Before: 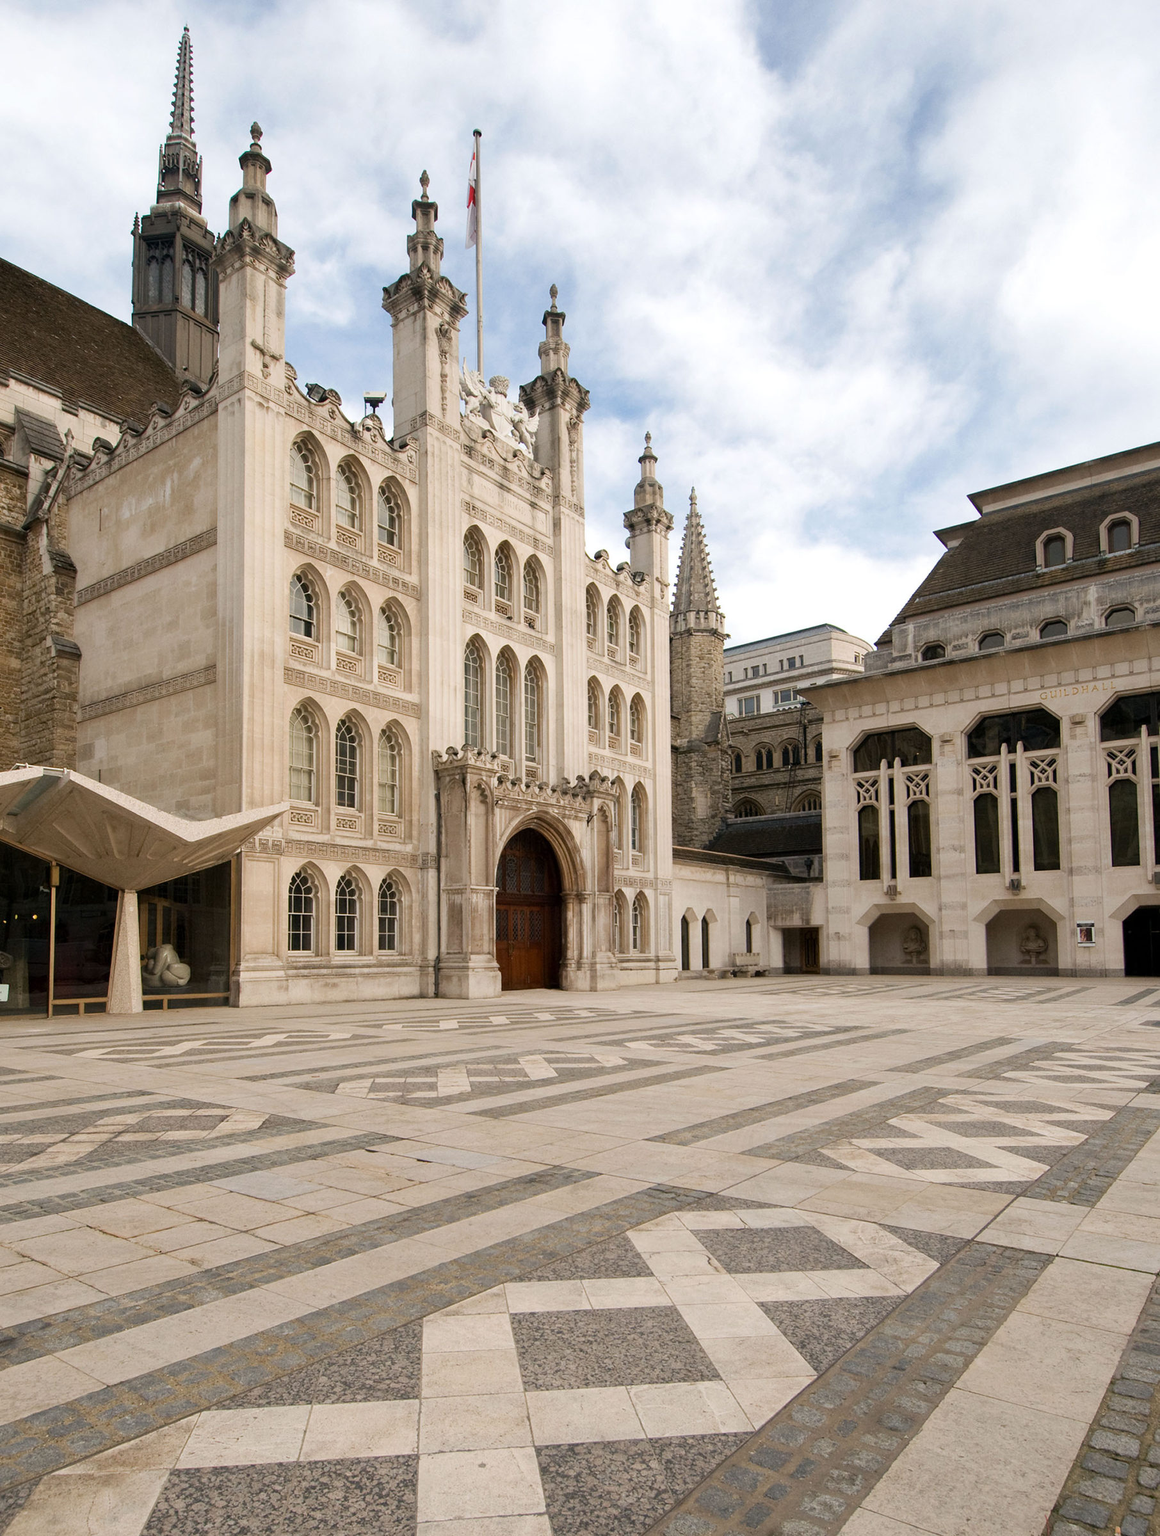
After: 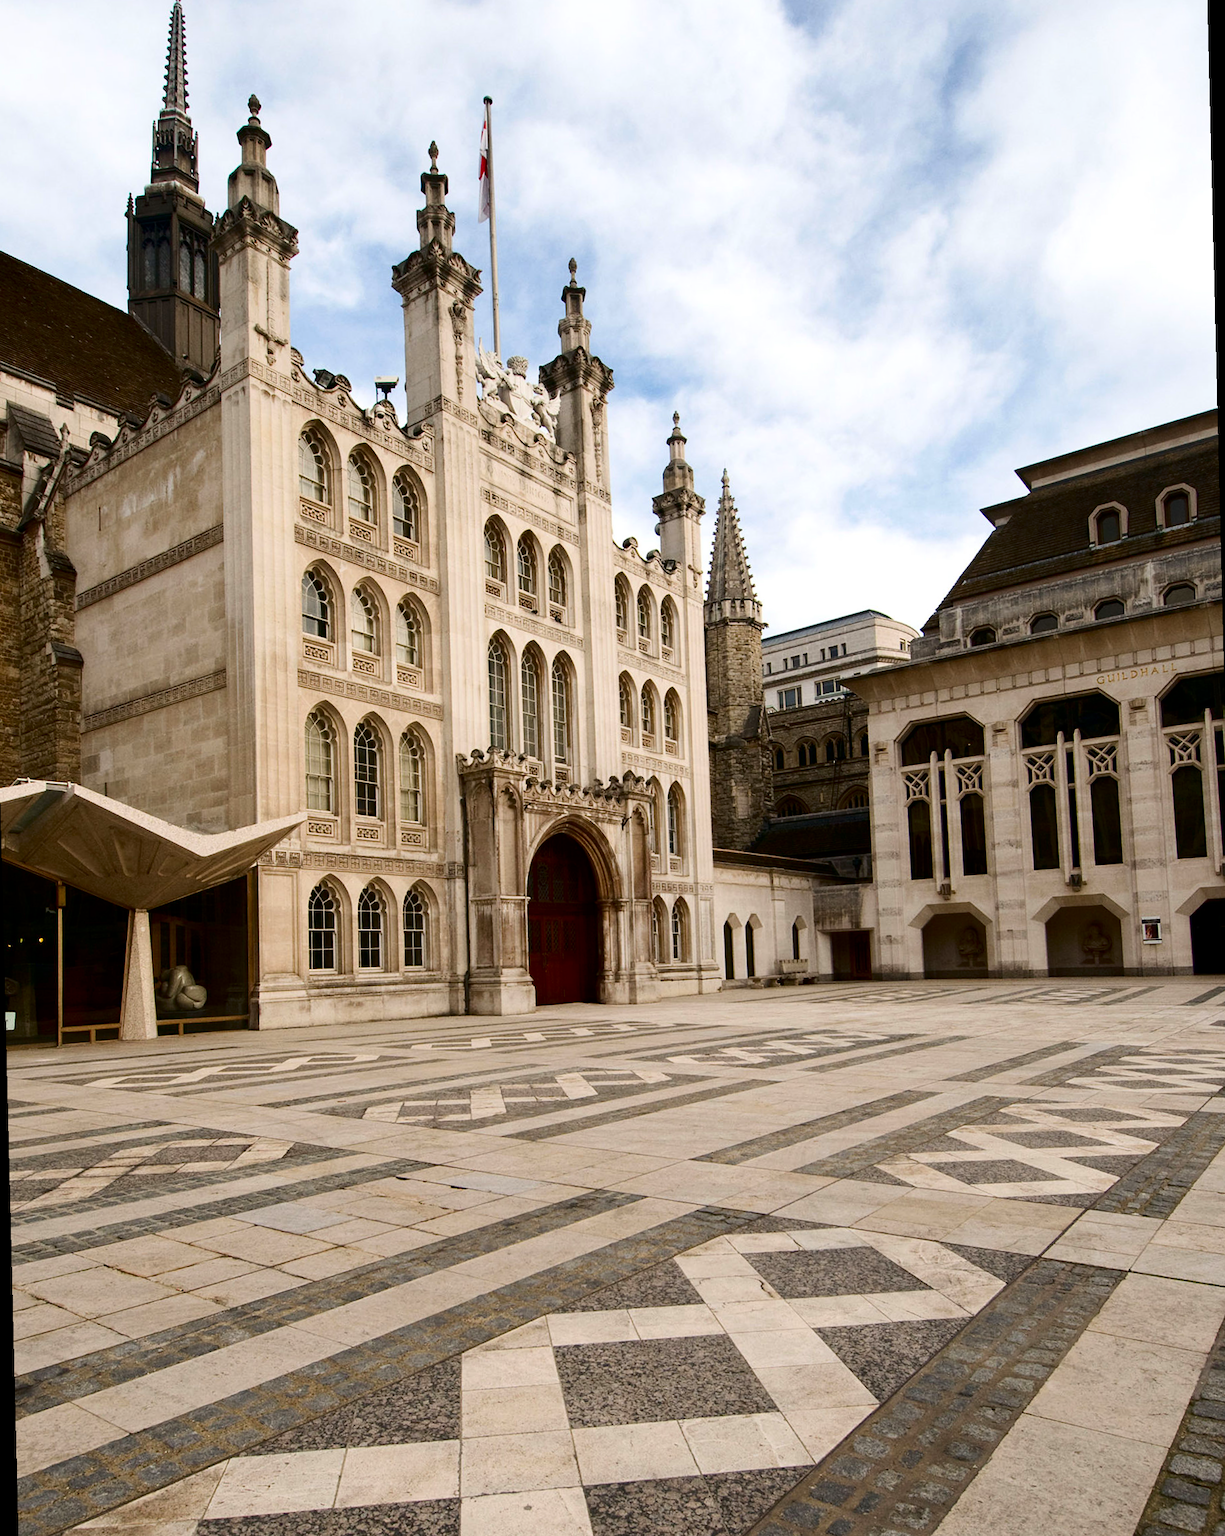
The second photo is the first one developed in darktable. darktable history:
rotate and perspective: rotation -1.42°, crop left 0.016, crop right 0.984, crop top 0.035, crop bottom 0.965
contrast brightness saturation: contrast 0.22, brightness -0.19, saturation 0.24
